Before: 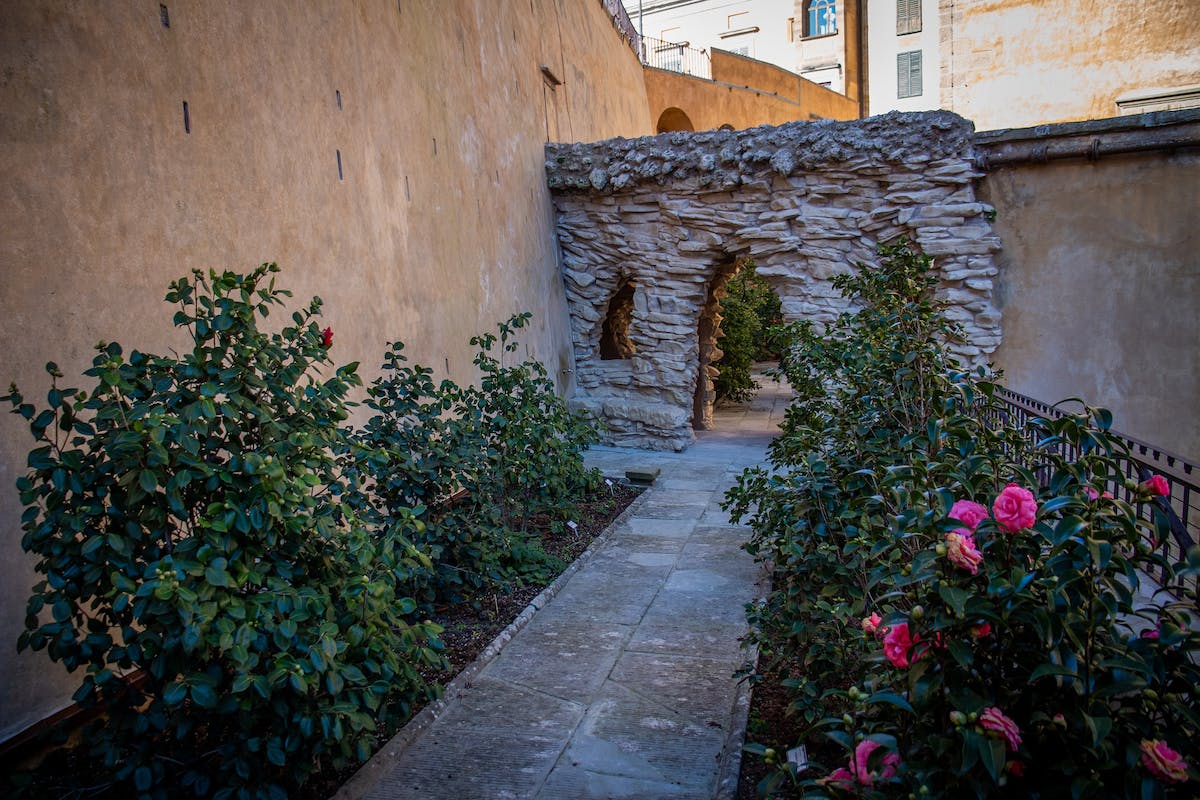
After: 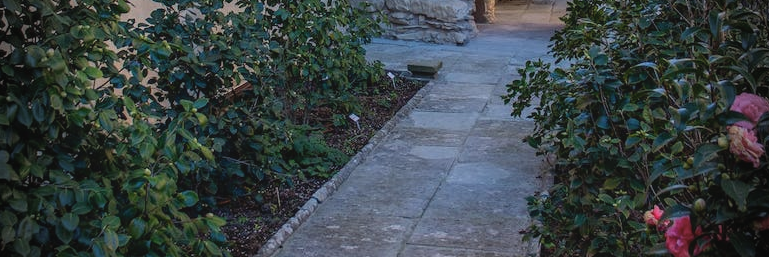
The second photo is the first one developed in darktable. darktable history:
crop: left 18.205%, top 50.928%, right 17.649%, bottom 16.842%
vignetting: fall-off start 76.66%, fall-off radius 26.76%, width/height ratio 0.971, unbound false
contrast brightness saturation: contrast -0.094, saturation -0.095
